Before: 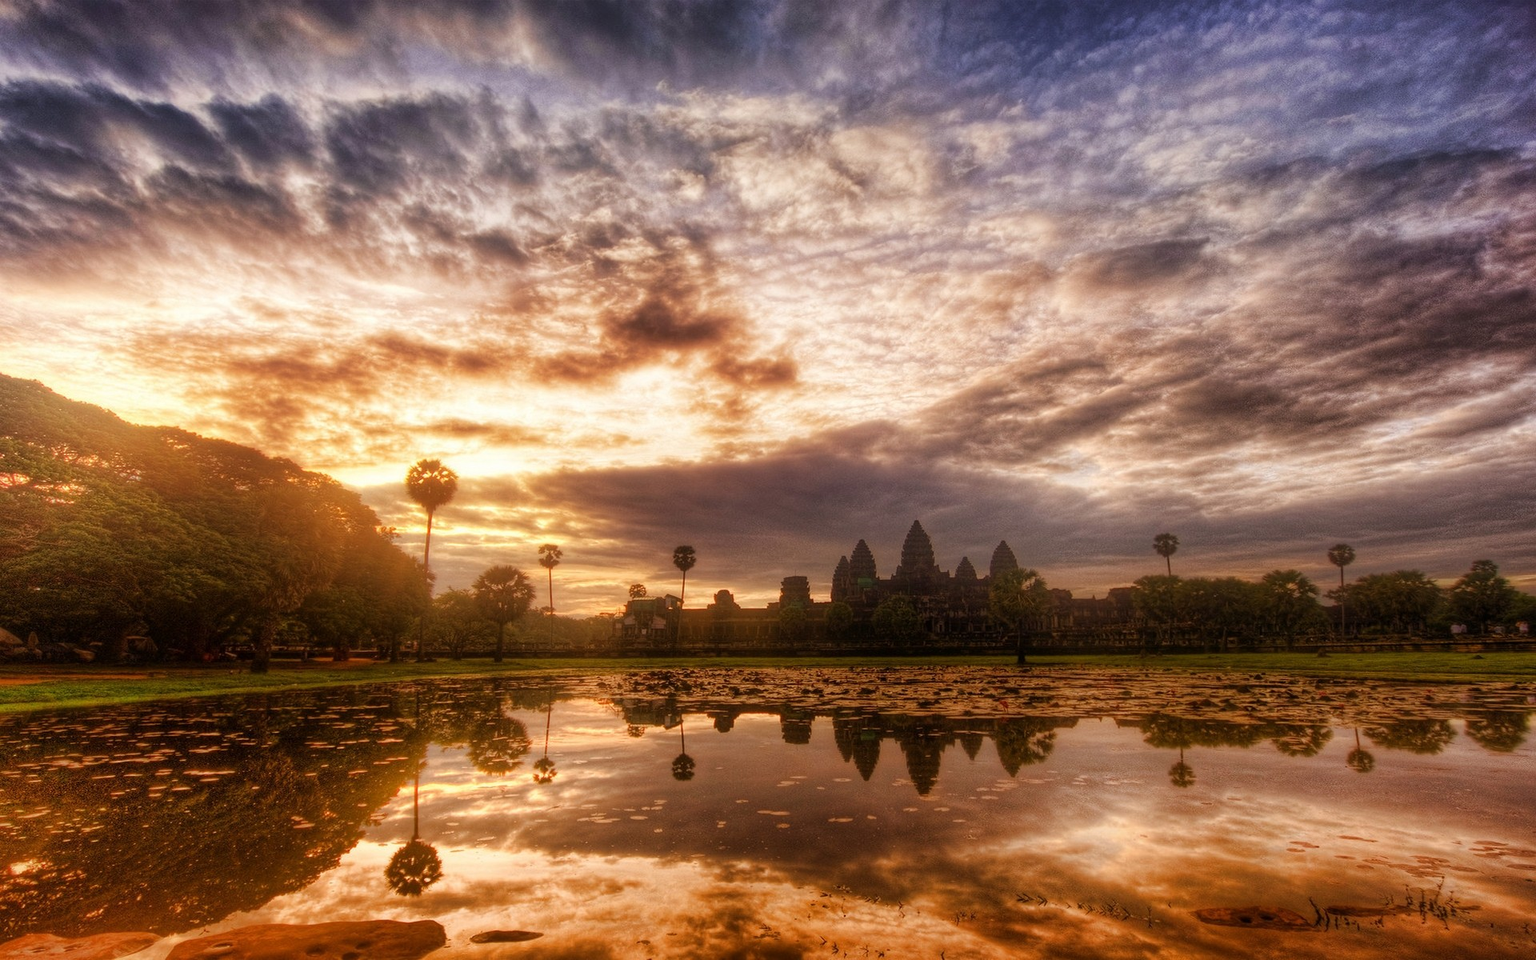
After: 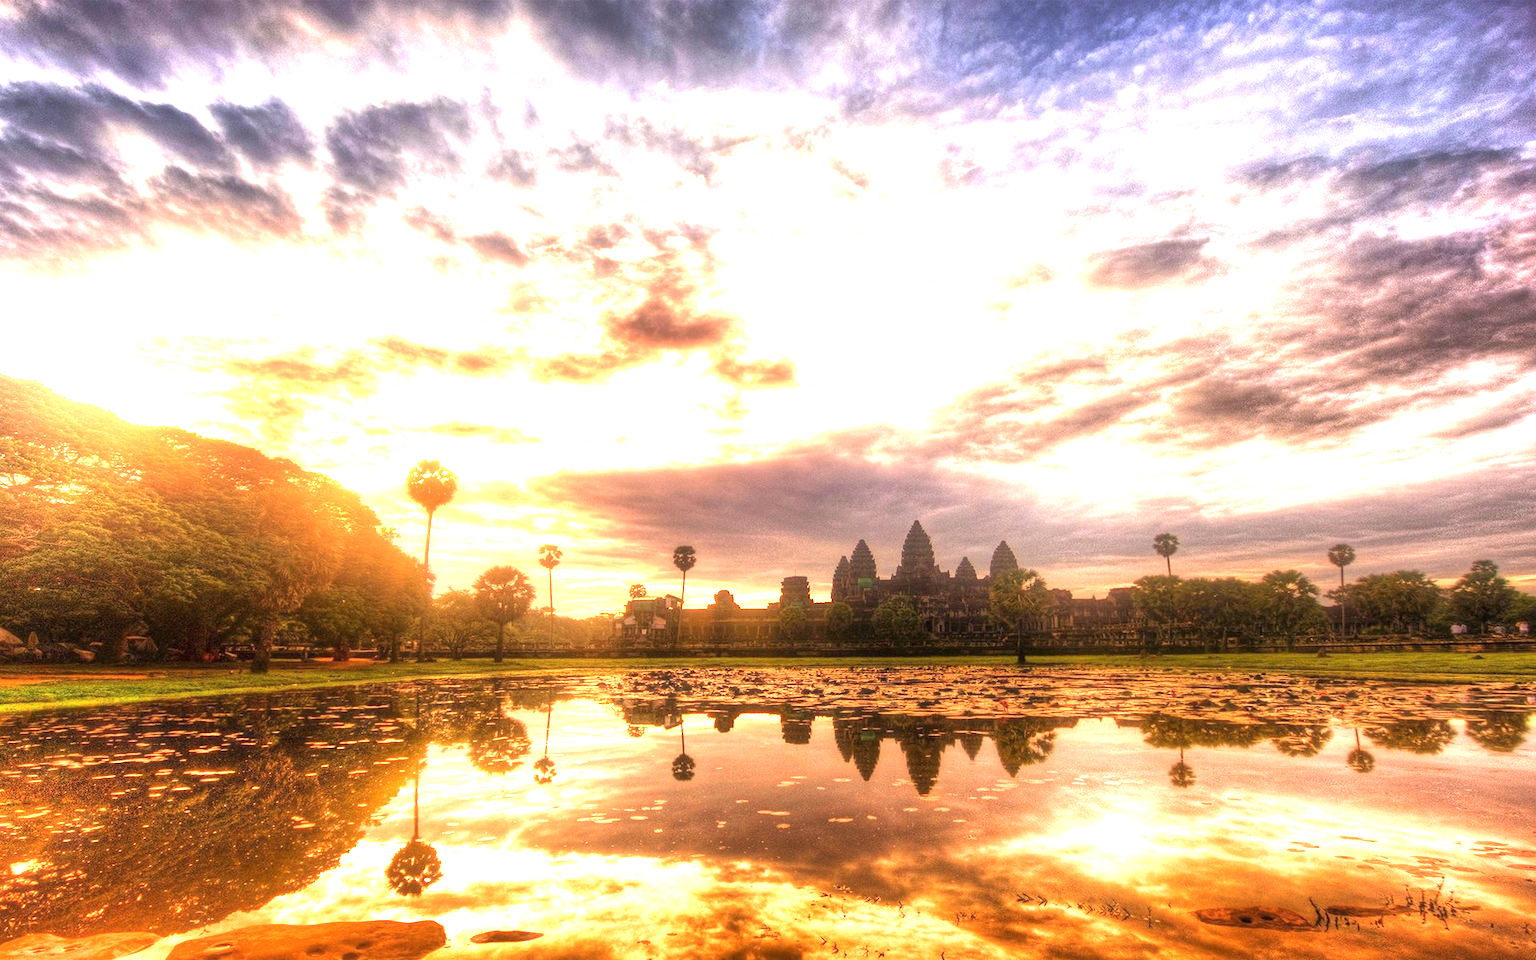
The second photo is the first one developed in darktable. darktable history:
exposure: exposure 1.995 EV, compensate exposure bias true, compensate highlight preservation false
haze removal: strength -0.062, compatibility mode true, adaptive false
